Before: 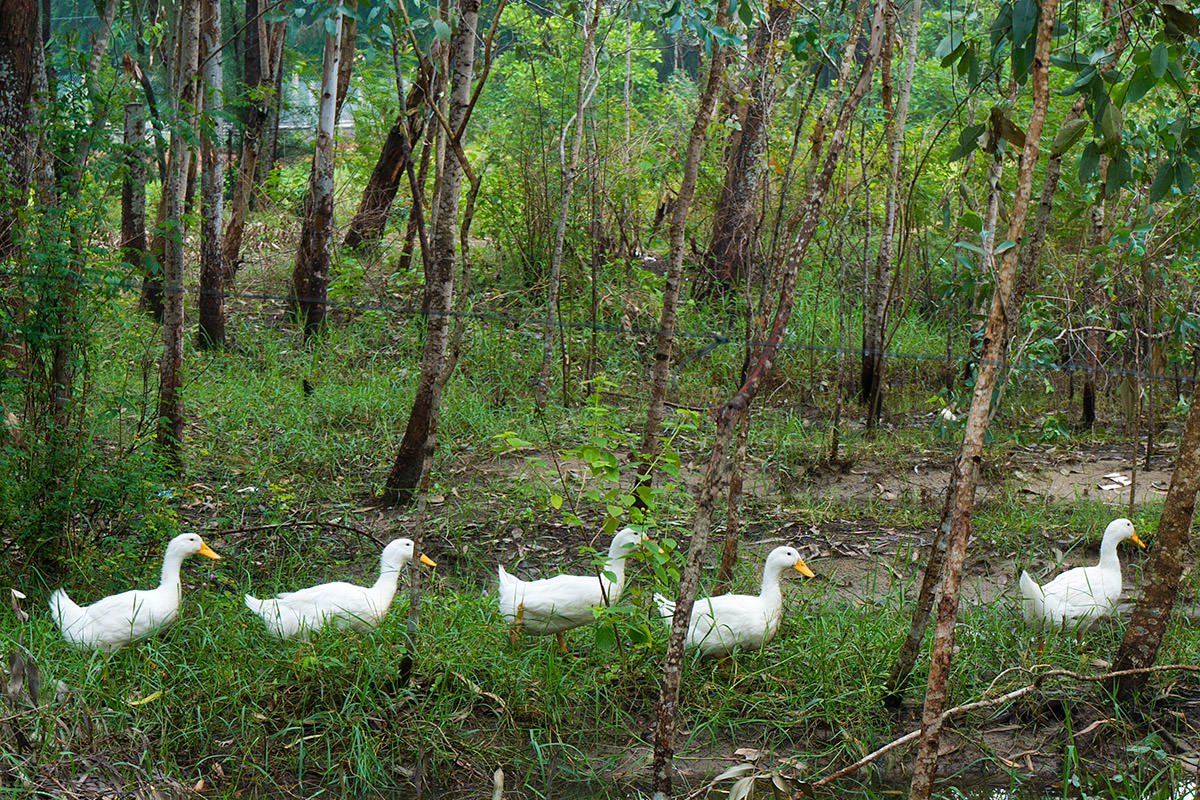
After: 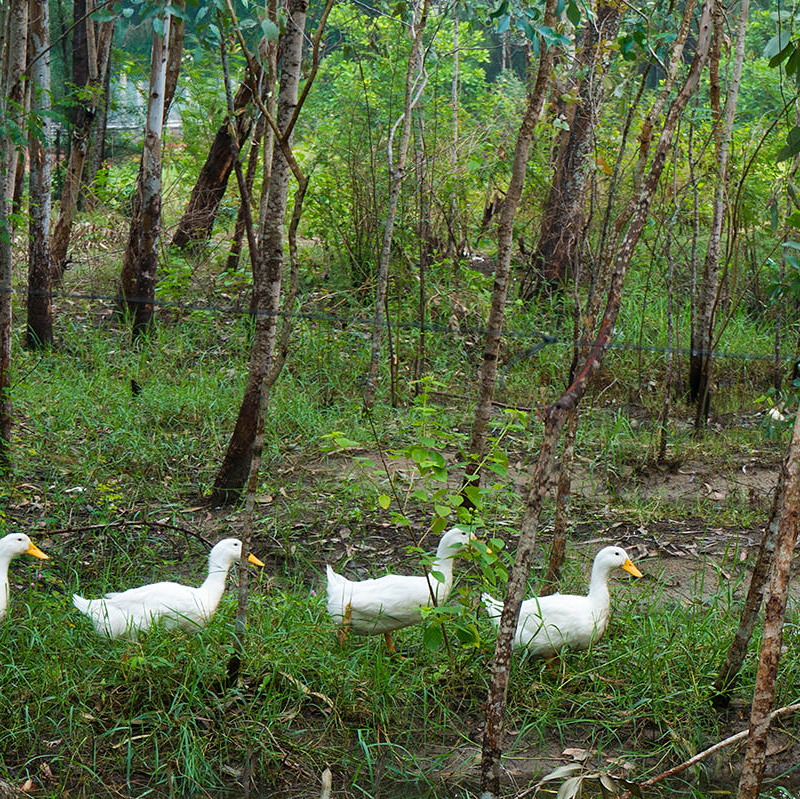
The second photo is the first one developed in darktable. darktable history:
crop and rotate: left 14.362%, right 18.925%
